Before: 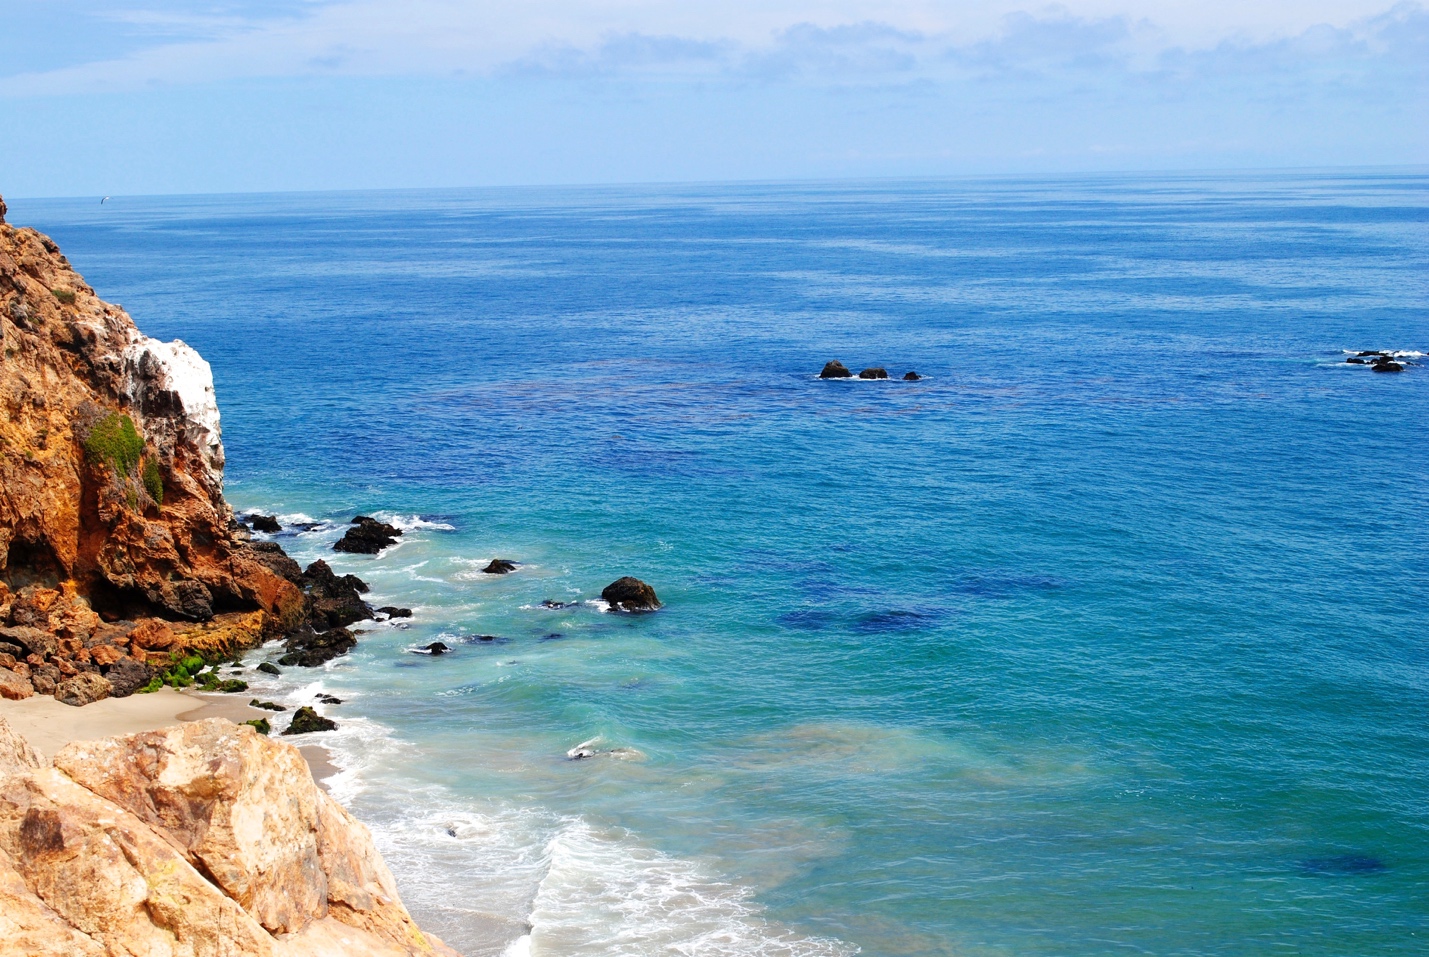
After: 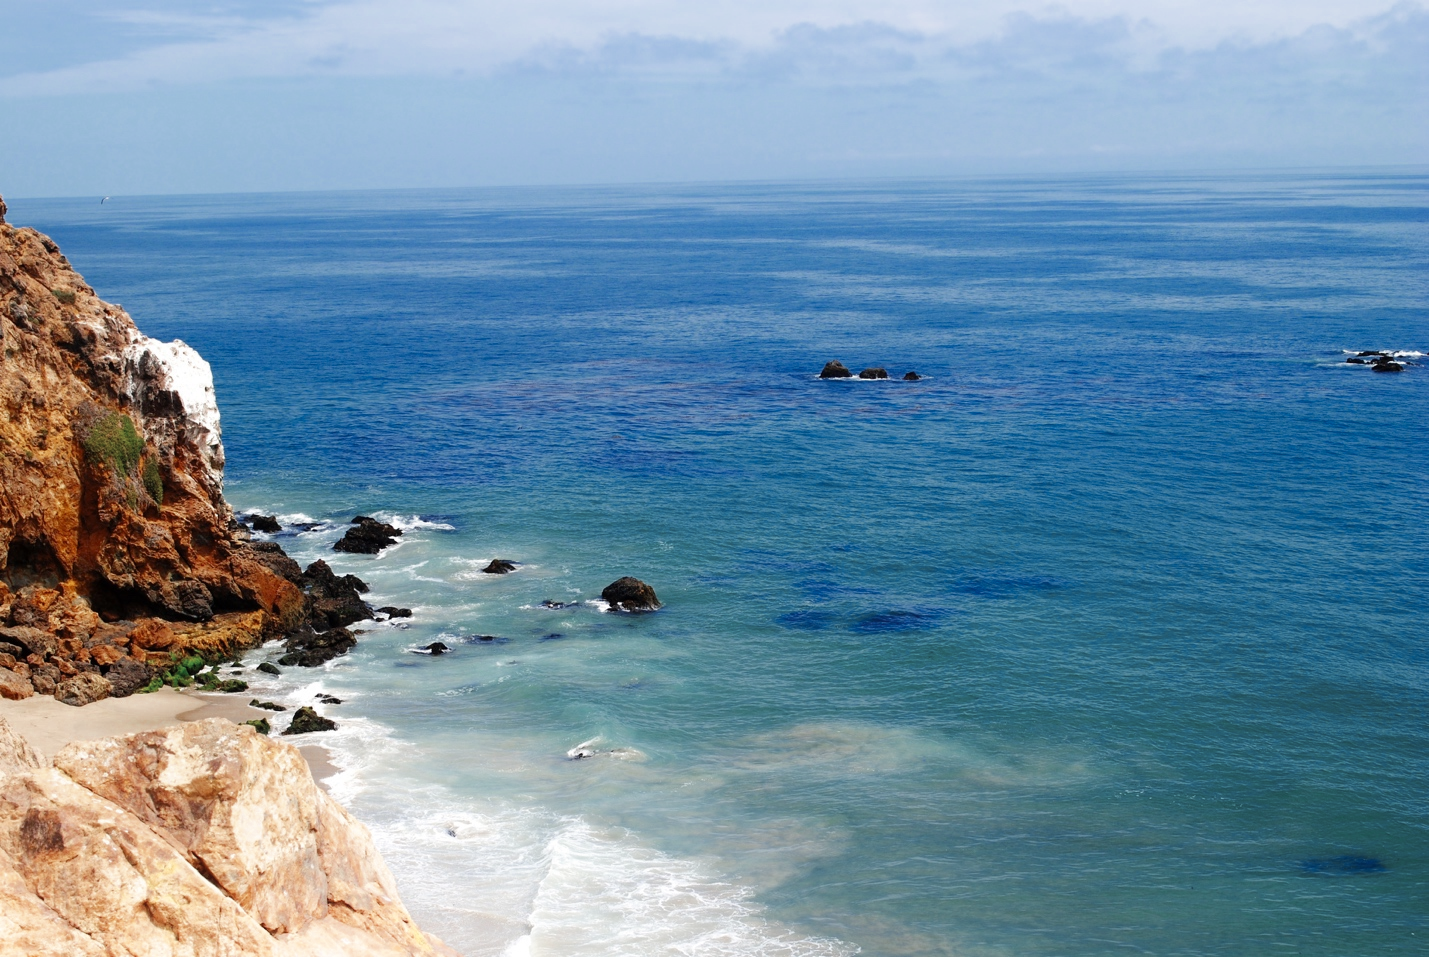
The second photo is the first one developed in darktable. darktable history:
shadows and highlights: shadows -23.68, highlights 51.39, soften with gaussian
color zones: curves: ch0 [(0, 0.5) (0.125, 0.4) (0.25, 0.5) (0.375, 0.4) (0.5, 0.4) (0.625, 0.35) (0.75, 0.35) (0.875, 0.5)]; ch1 [(0, 0.35) (0.125, 0.45) (0.25, 0.35) (0.375, 0.35) (0.5, 0.35) (0.625, 0.35) (0.75, 0.45) (0.875, 0.35)]; ch2 [(0, 0.6) (0.125, 0.5) (0.25, 0.5) (0.375, 0.6) (0.5, 0.6) (0.625, 0.5) (0.75, 0.5) (0.875, 0.5)]
